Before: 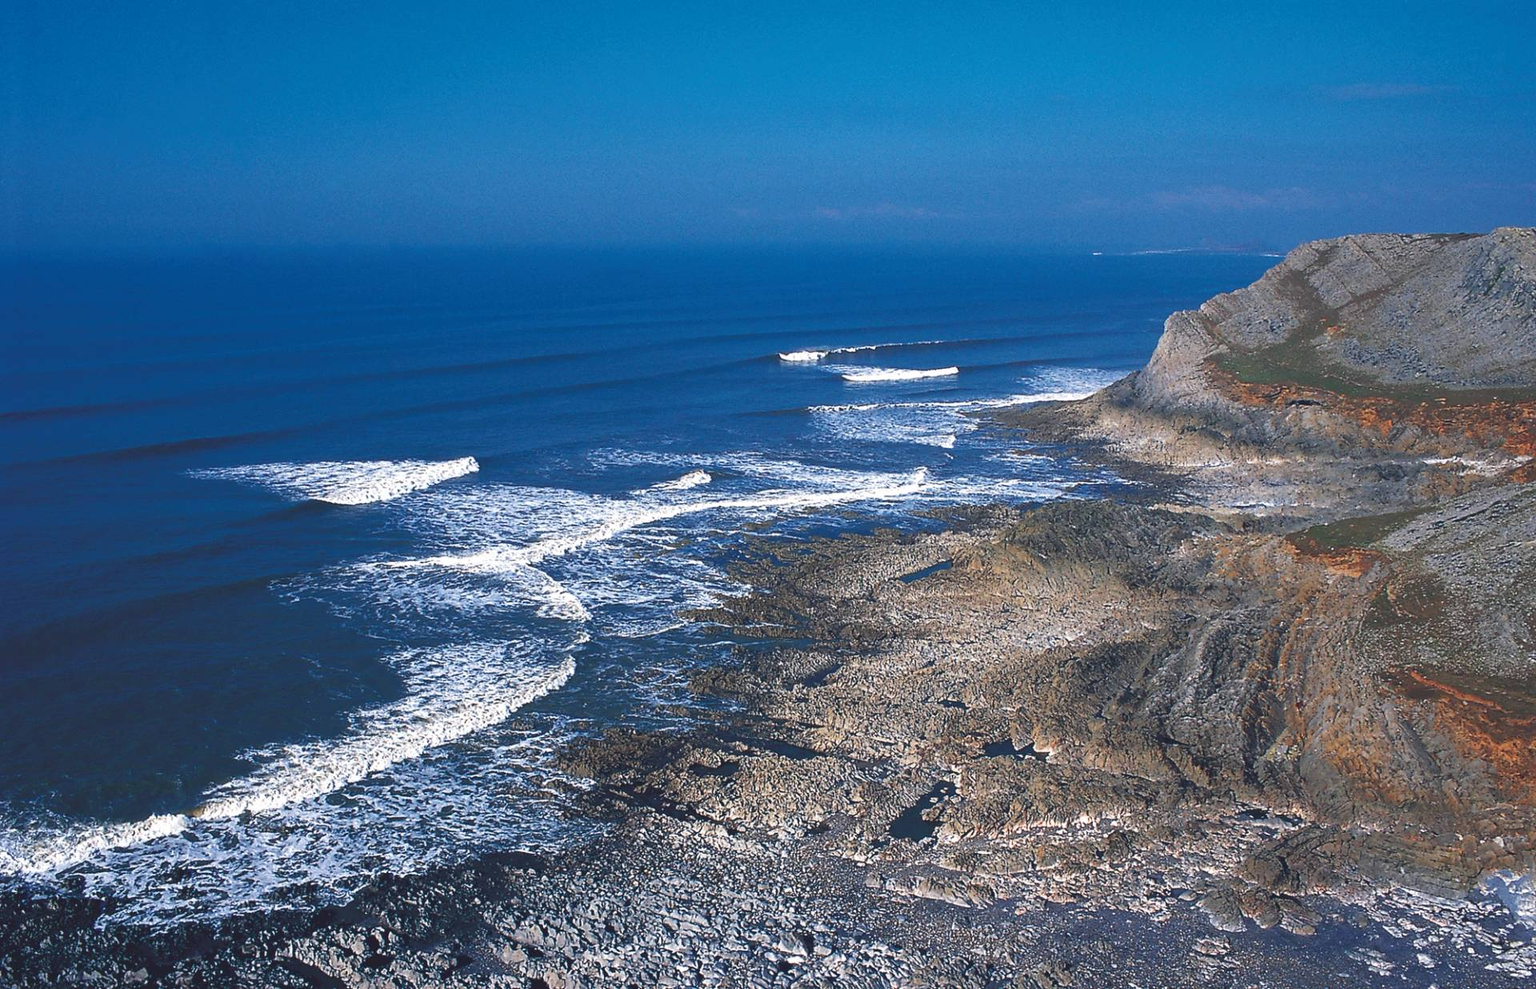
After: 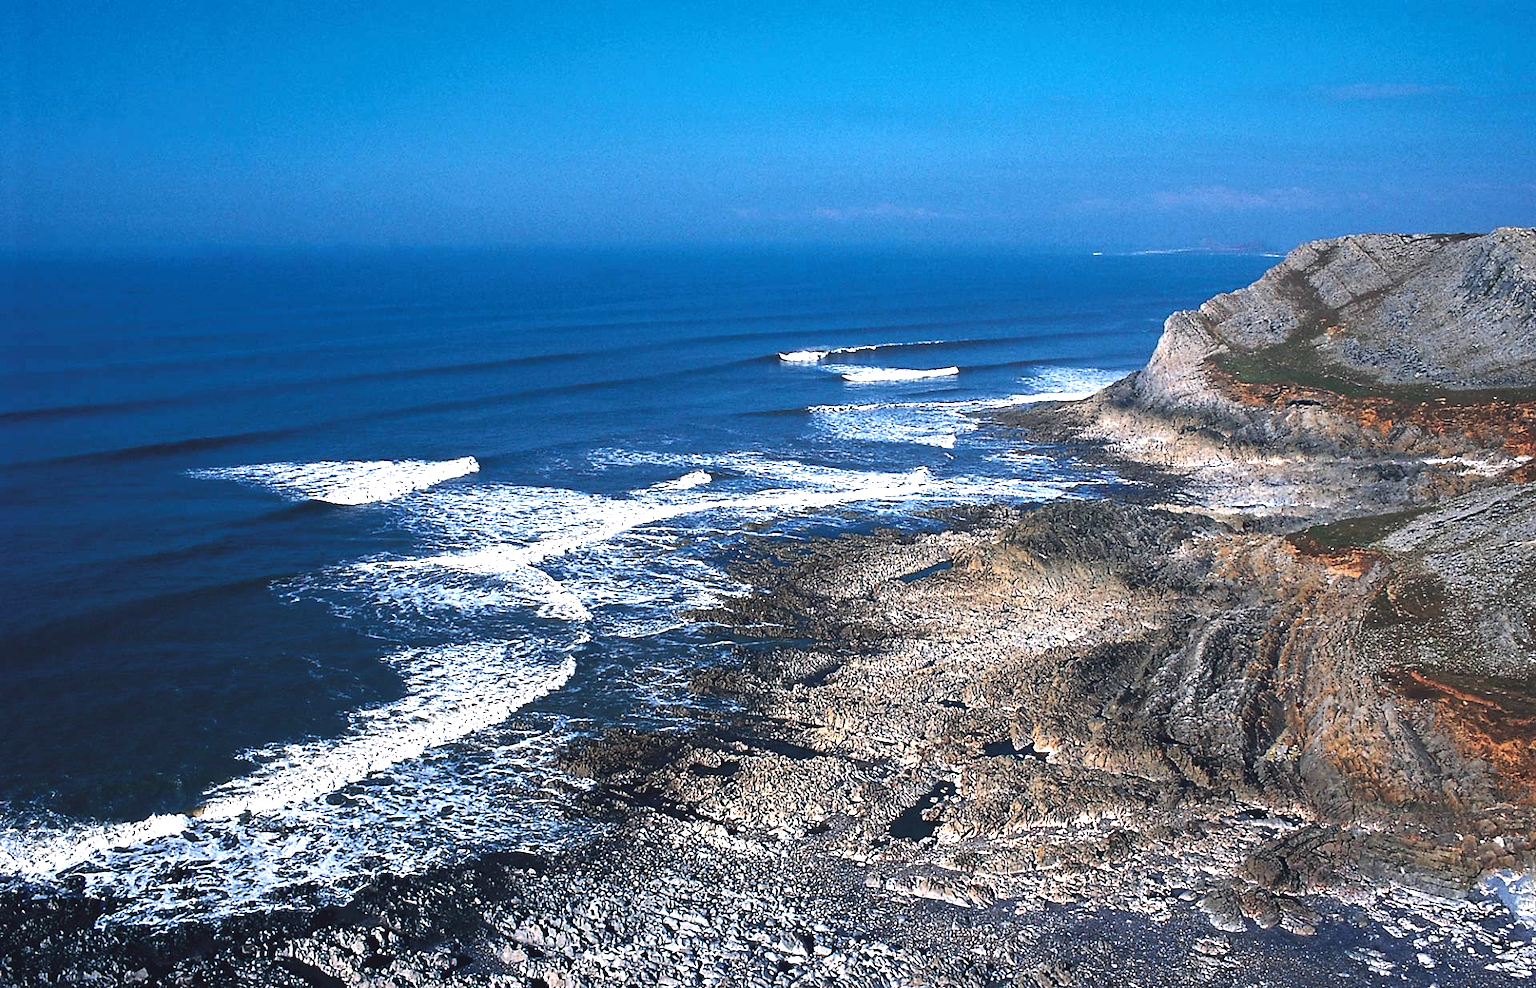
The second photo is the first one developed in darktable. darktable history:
tone equalizer: -8 EV -1.1 EV, -7 EV -1.02 EV, -6 EV -0.866 EV, -5 EV -0.605 EV, -3 EV 0.571 EV, -2 EV 0.885 EV, -1 EV 1.01 EV, +0 EV 1.06 EV, edges refinement/feathering 500, mask exposure compensation -1.57 EV, preserve details no
